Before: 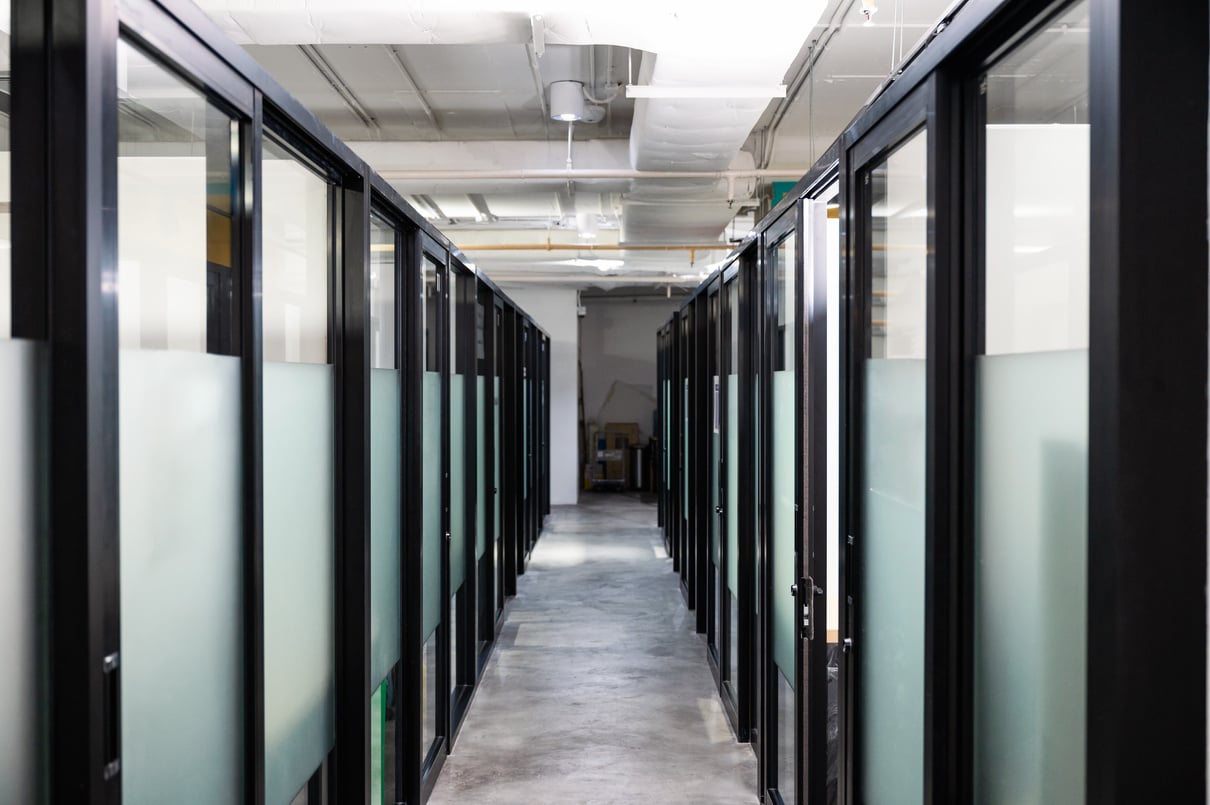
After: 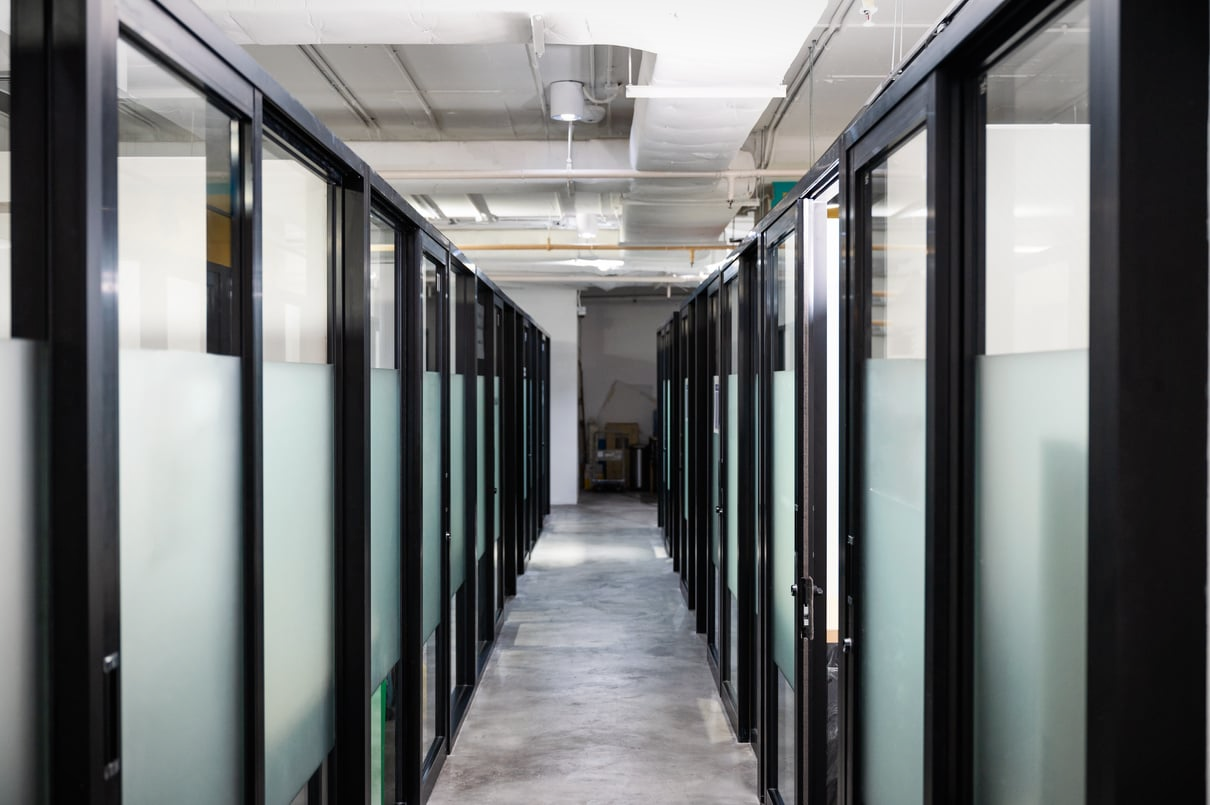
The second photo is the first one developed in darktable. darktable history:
base curve: curves: ch0 [(0, 0) (0.283, 0.295) (1, 1)], preserve colors none
vignetting: fall-off radius 100%, width/height ratio 1.337
